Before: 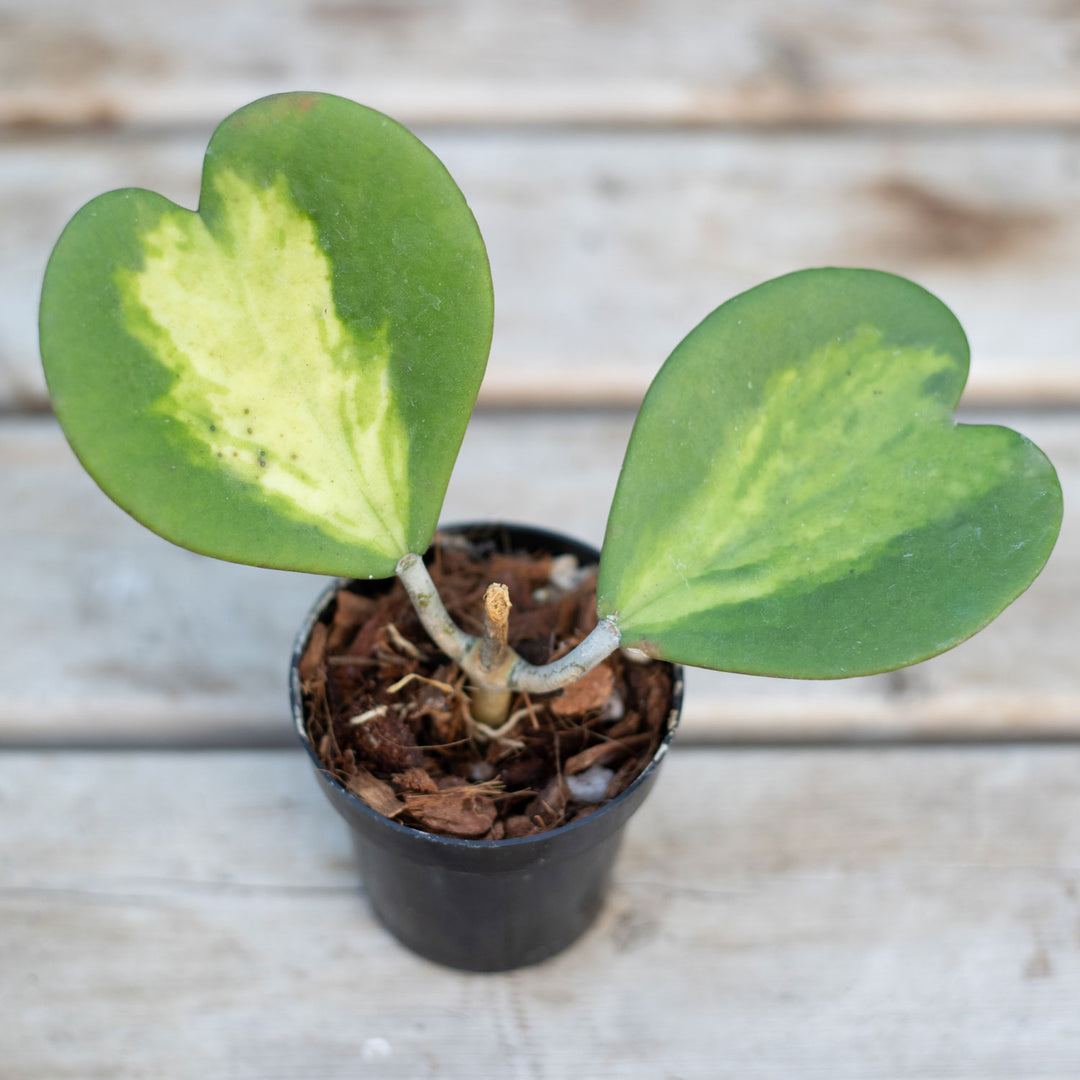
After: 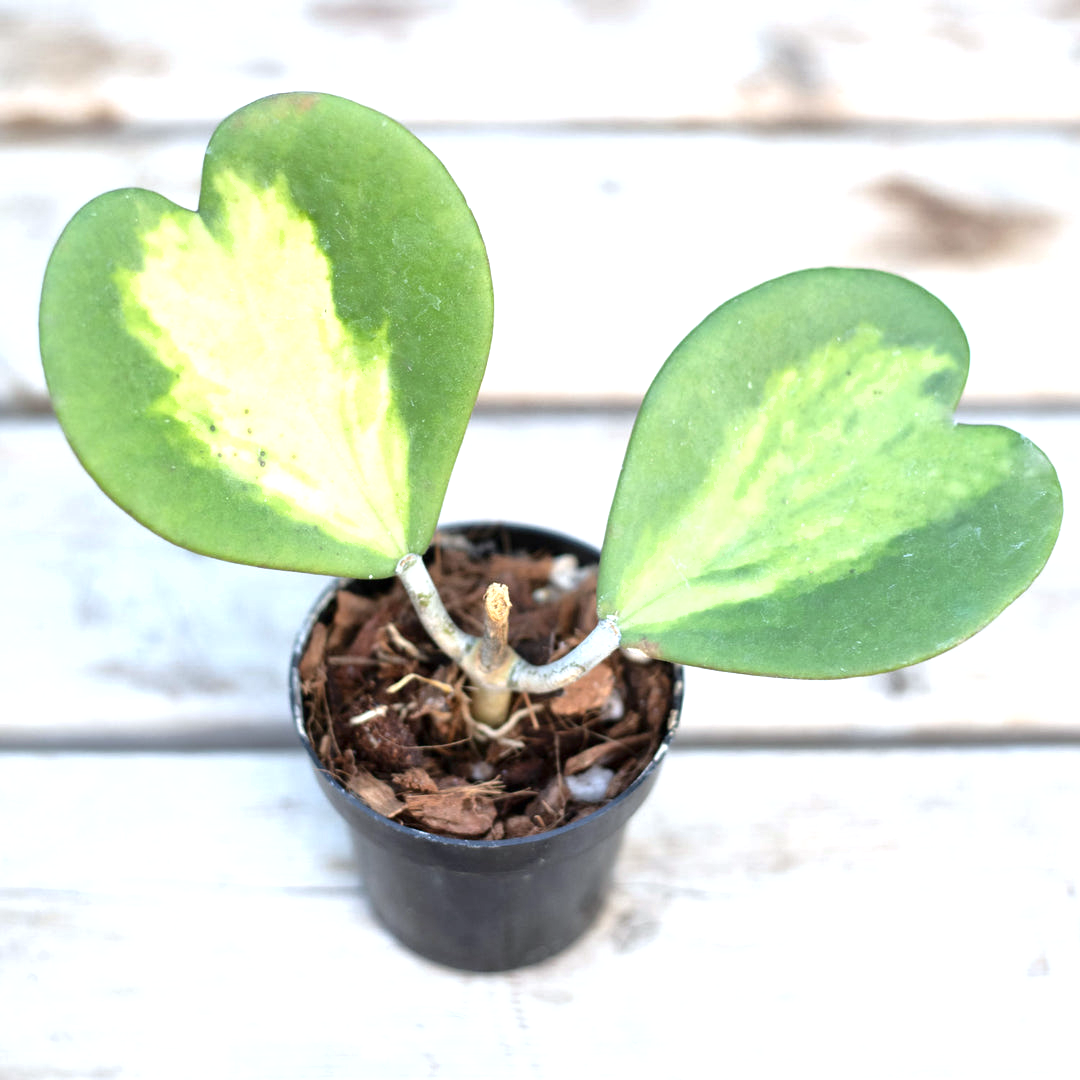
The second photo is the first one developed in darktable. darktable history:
shadows and highlights: shadows -20, white point adjustment -2, highlights -35
white balance: red 0.974, blue 1.044
exposure: black level correction 0, exposure 1.1 EV, compensate exposure bias true, compensate highlight preservation false
contrast brightness saturation: contrast 0.11, saturation -0.17
